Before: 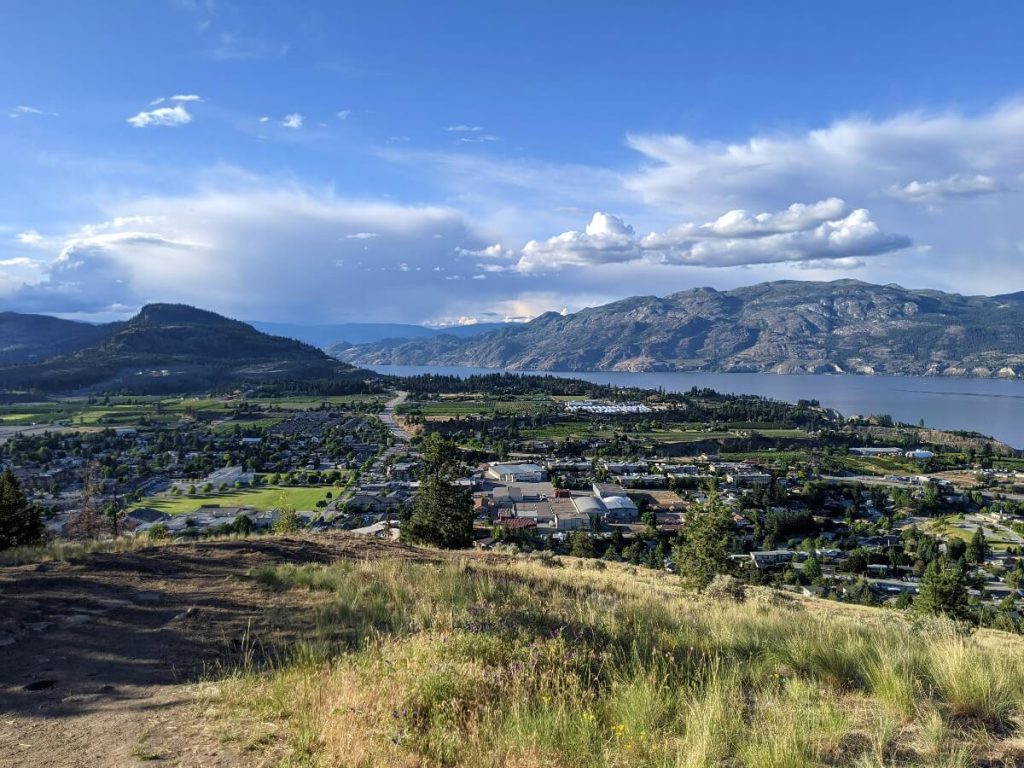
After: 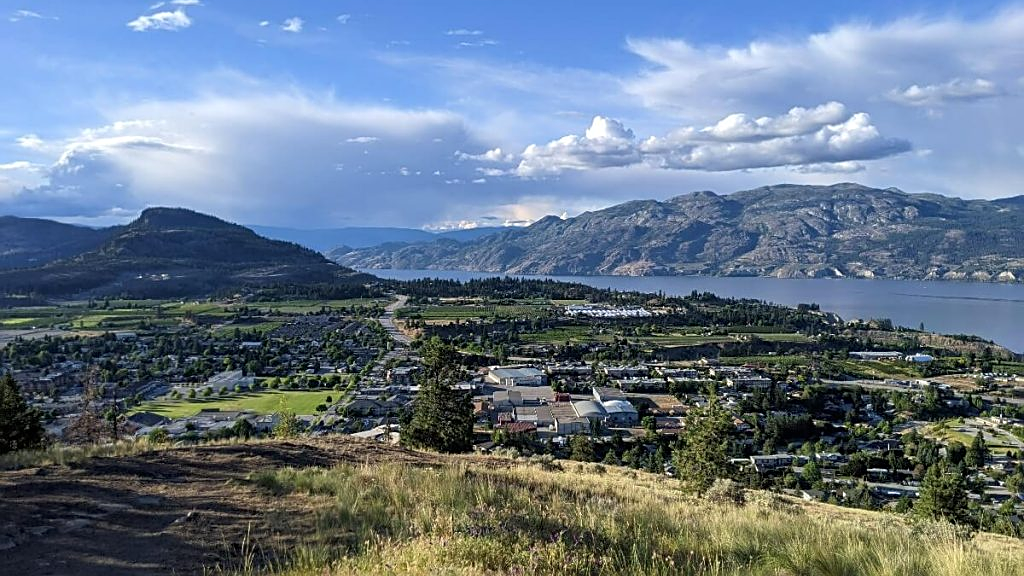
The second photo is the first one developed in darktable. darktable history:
crop and rotate: top 12.5%, bottom 12.5%
local contrast: mode bilateral grid, contrast 15, coarseness 36, detail 105%, midtone range 0.2
sharpen: on, module defaults
